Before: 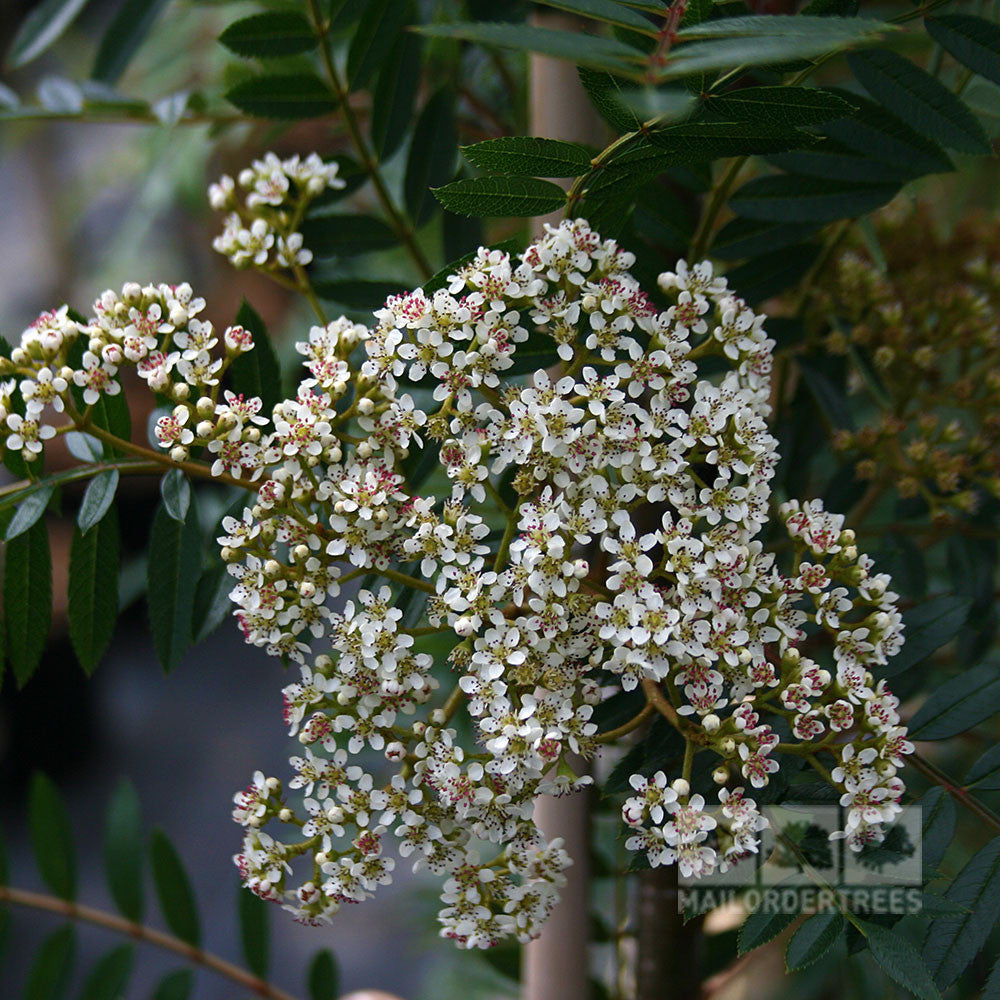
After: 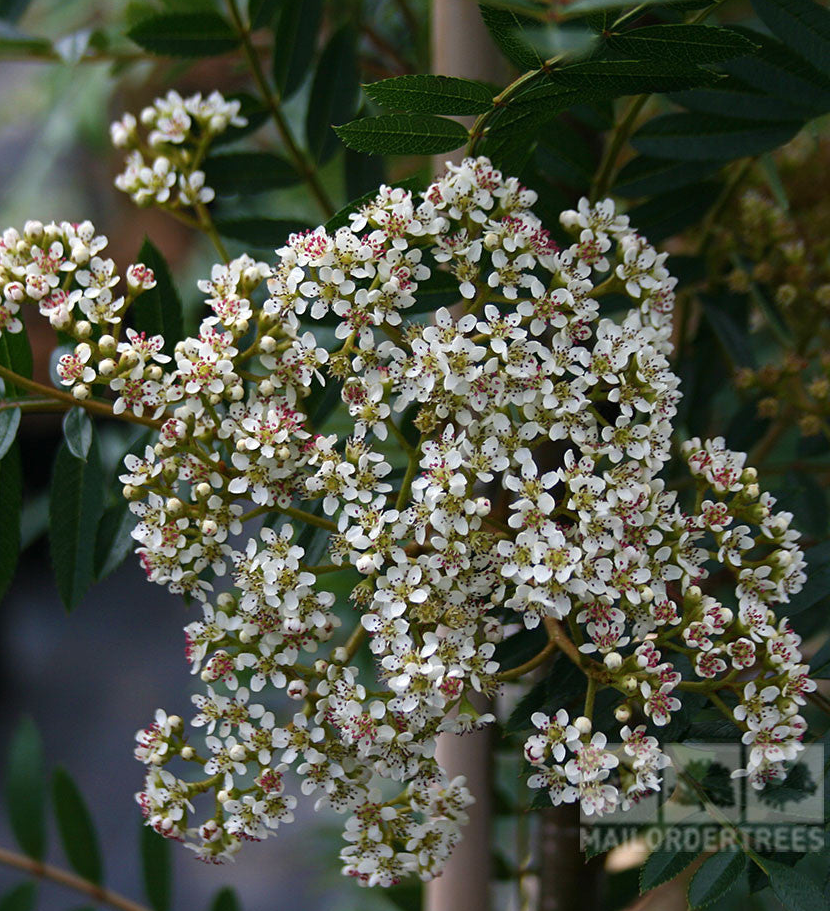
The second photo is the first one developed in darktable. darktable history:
crop: left 9.819%, top 6.261%, right 7.145%, bottom 2.541%
